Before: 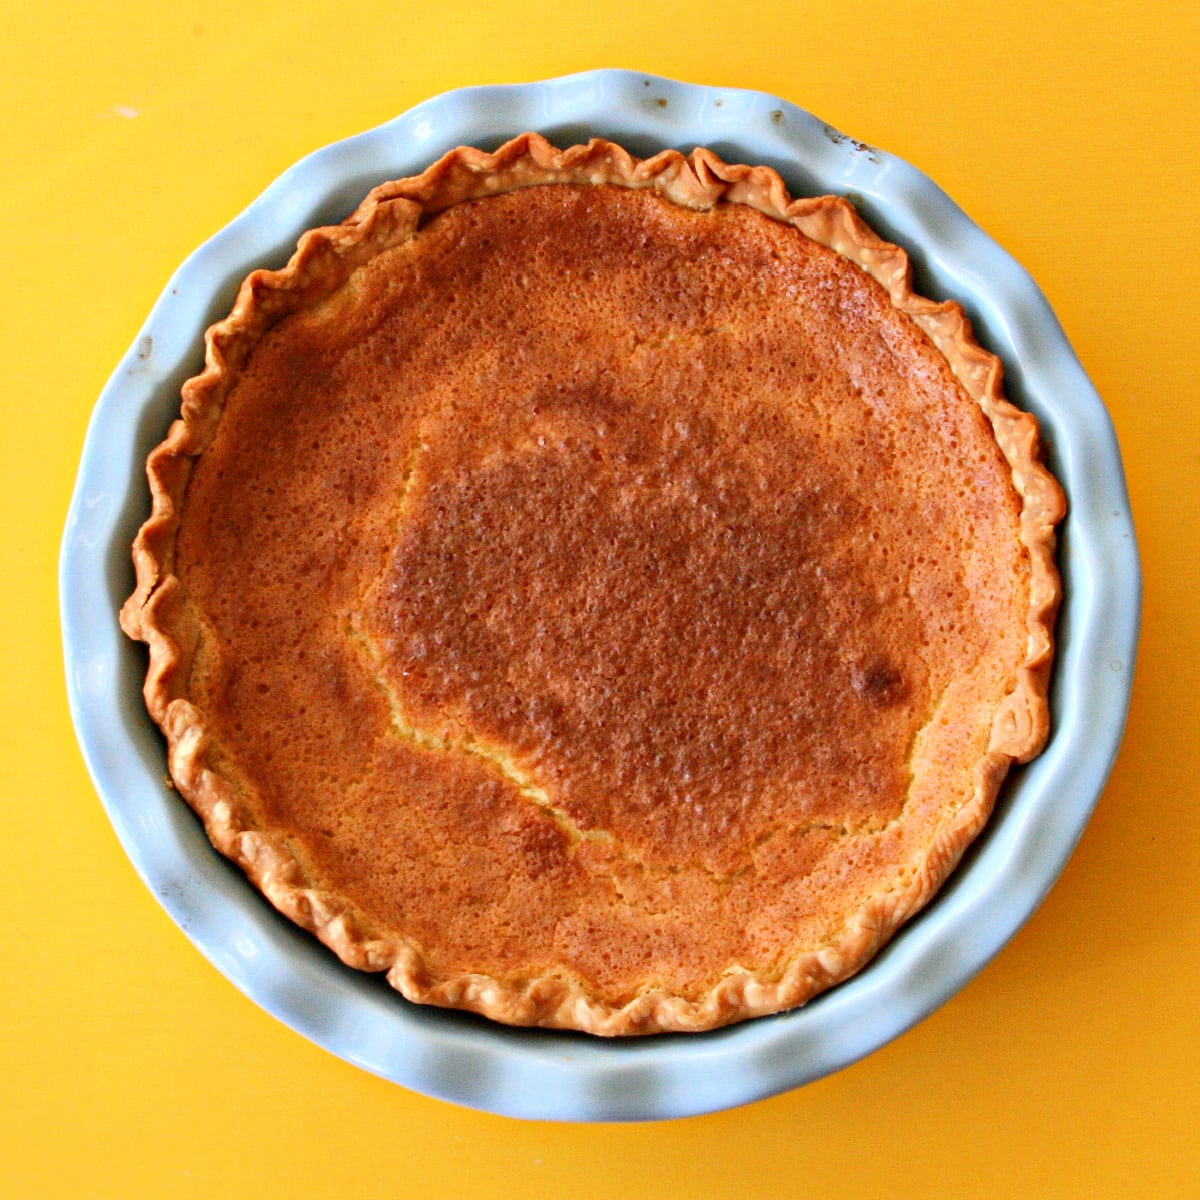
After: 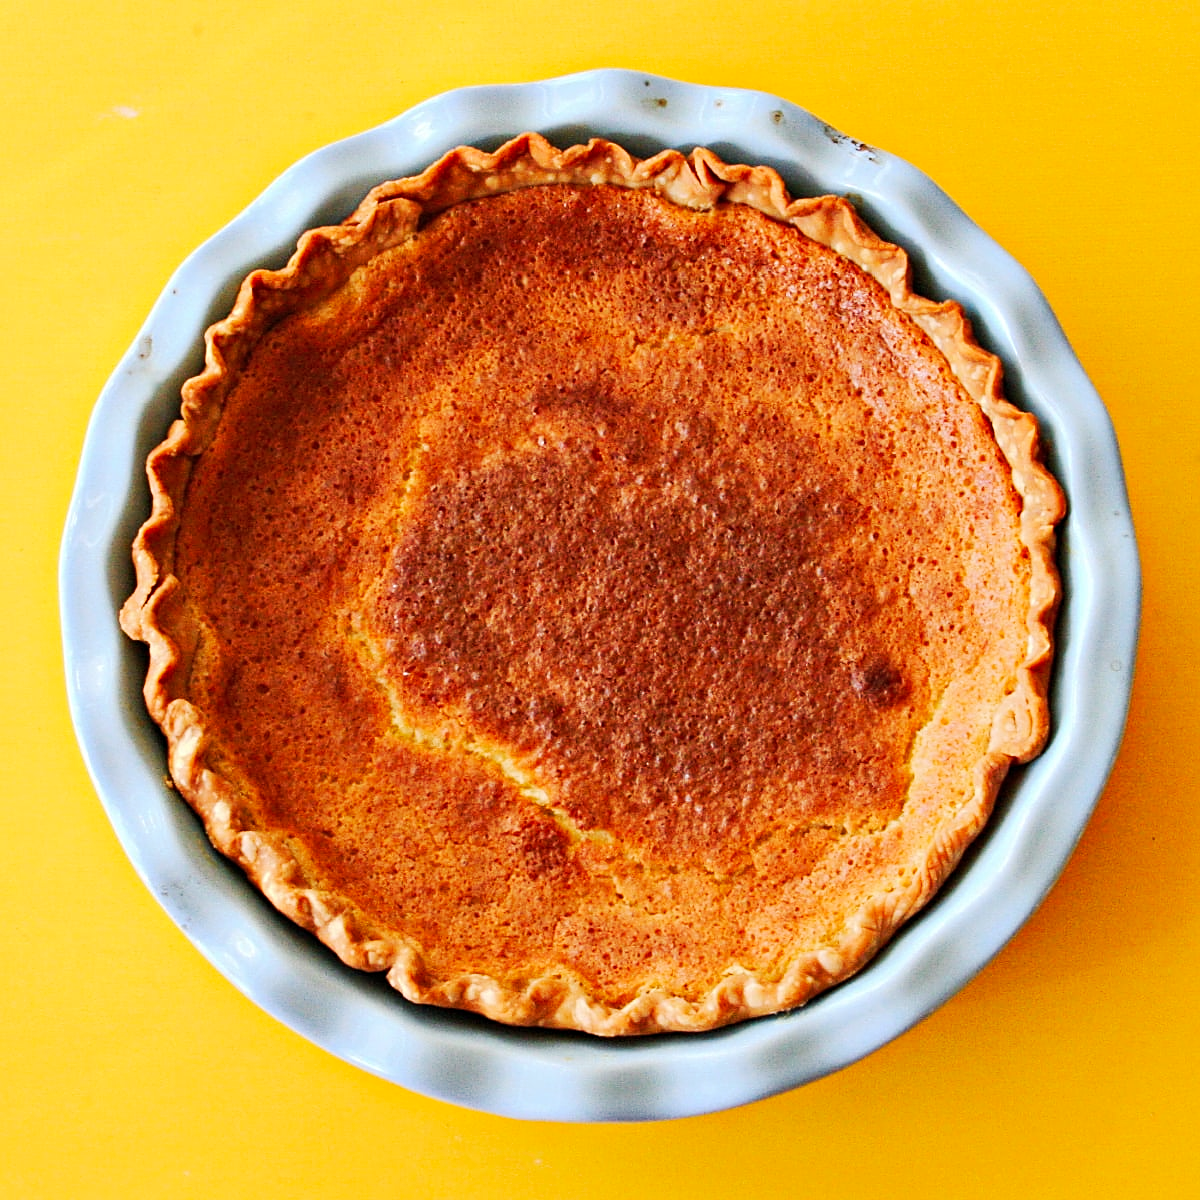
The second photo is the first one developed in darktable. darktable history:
sharpen: on, module defaults
tone curve: curves: ch0 [(0, 0) (0.003, 0.005) (0.011, 0.011) (0.025, 0.022) (0.044, 0.035) (0.069, 0.051) (0.1, 0.073) (0.136, 0.106) (0.177, 0.147) (0.224, 0.195) (0.277, 0.253) (0.335, 0.315) (0.399, 0.388) (0.468, 0.488) (0.543, 0.586) (0.623, 0.685) (0.709, 0.764) (0.801, 0.838) (0.898, 0.908) (1, 1)], preserve colors none
